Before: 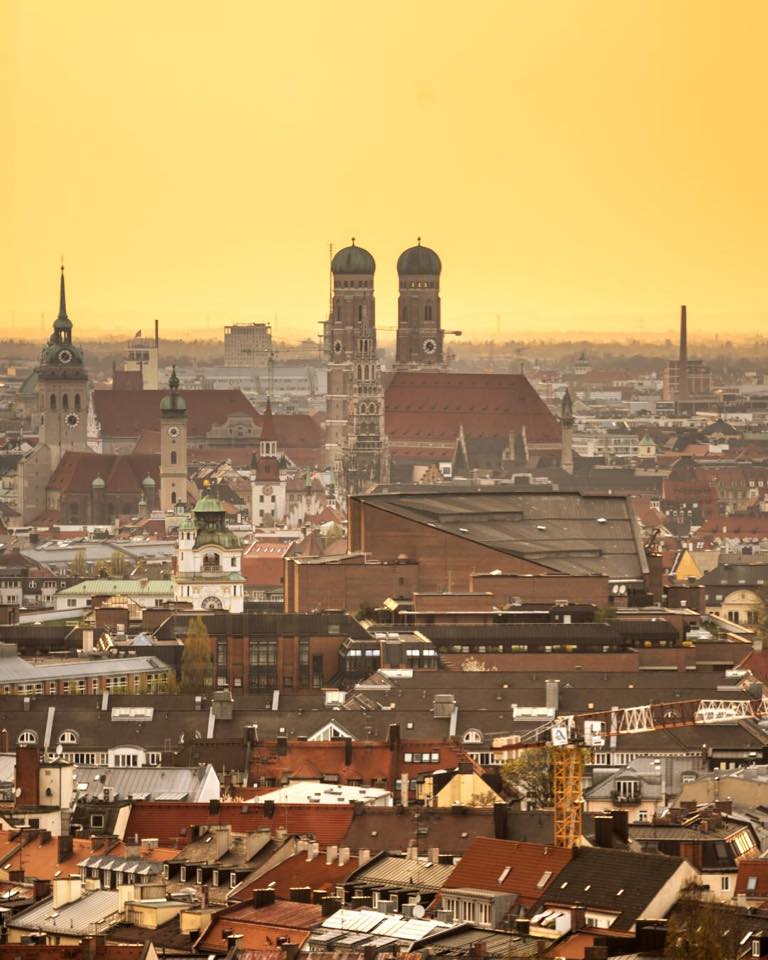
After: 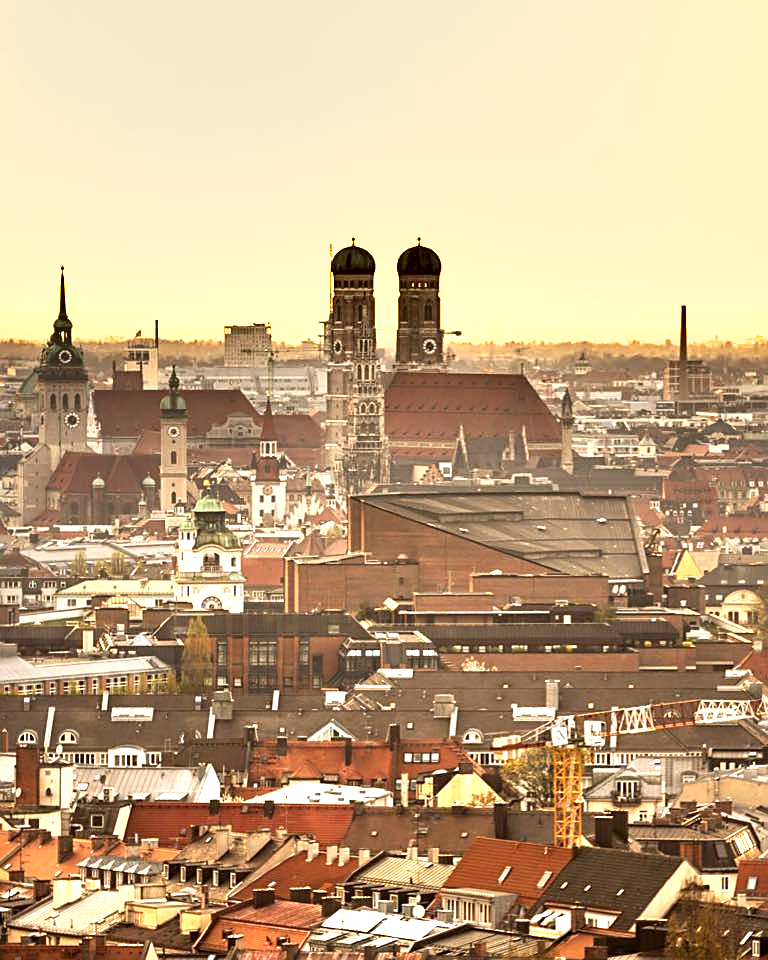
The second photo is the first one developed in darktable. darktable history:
exposure: exposure 1 EV, compensate exposure bias true, compensate highlight preservation false
sharpen: on, module defaults
shadows and highlights: highlights color adjustment 45.85%, low approximation 0.01, soften with gaussian
